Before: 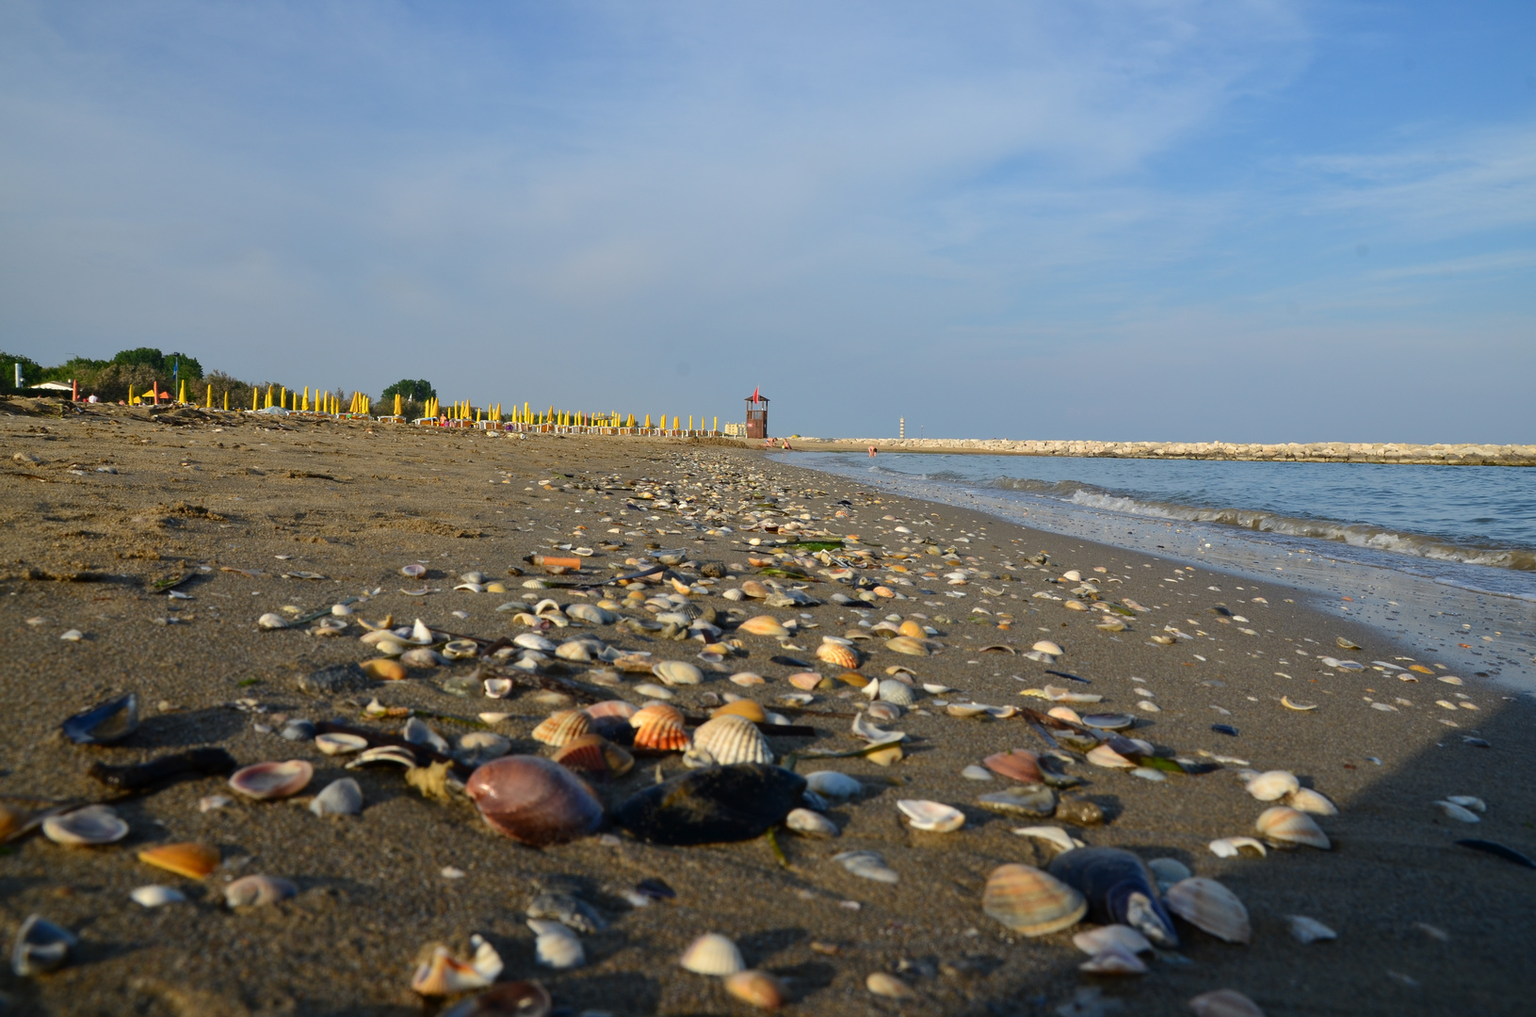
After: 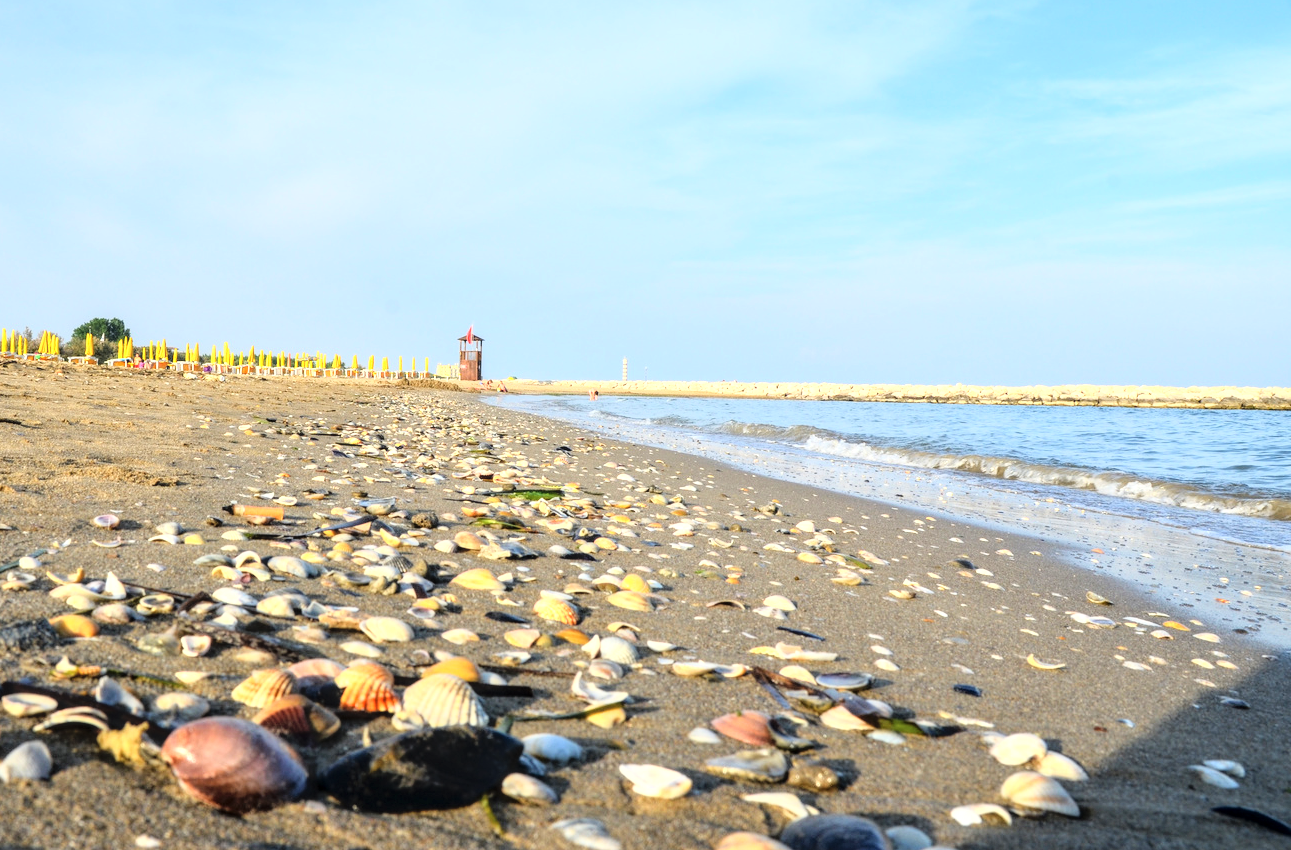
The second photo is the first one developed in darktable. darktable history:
local contrast: detail 130%
base curve: curves: ch0 [(0, 0) (0.012, 0.01) (0.073, 0.168) (0.31, 0.711) (0.645, 0.957) (1, 1)], preserve colors average RGB
crop and rotate: left 20.452%, top 7.873%, right 0.367%, bottom 13.384%
contrast brightness saturation: brightness 0.148
levels: levels [0, 0.478, 1]
